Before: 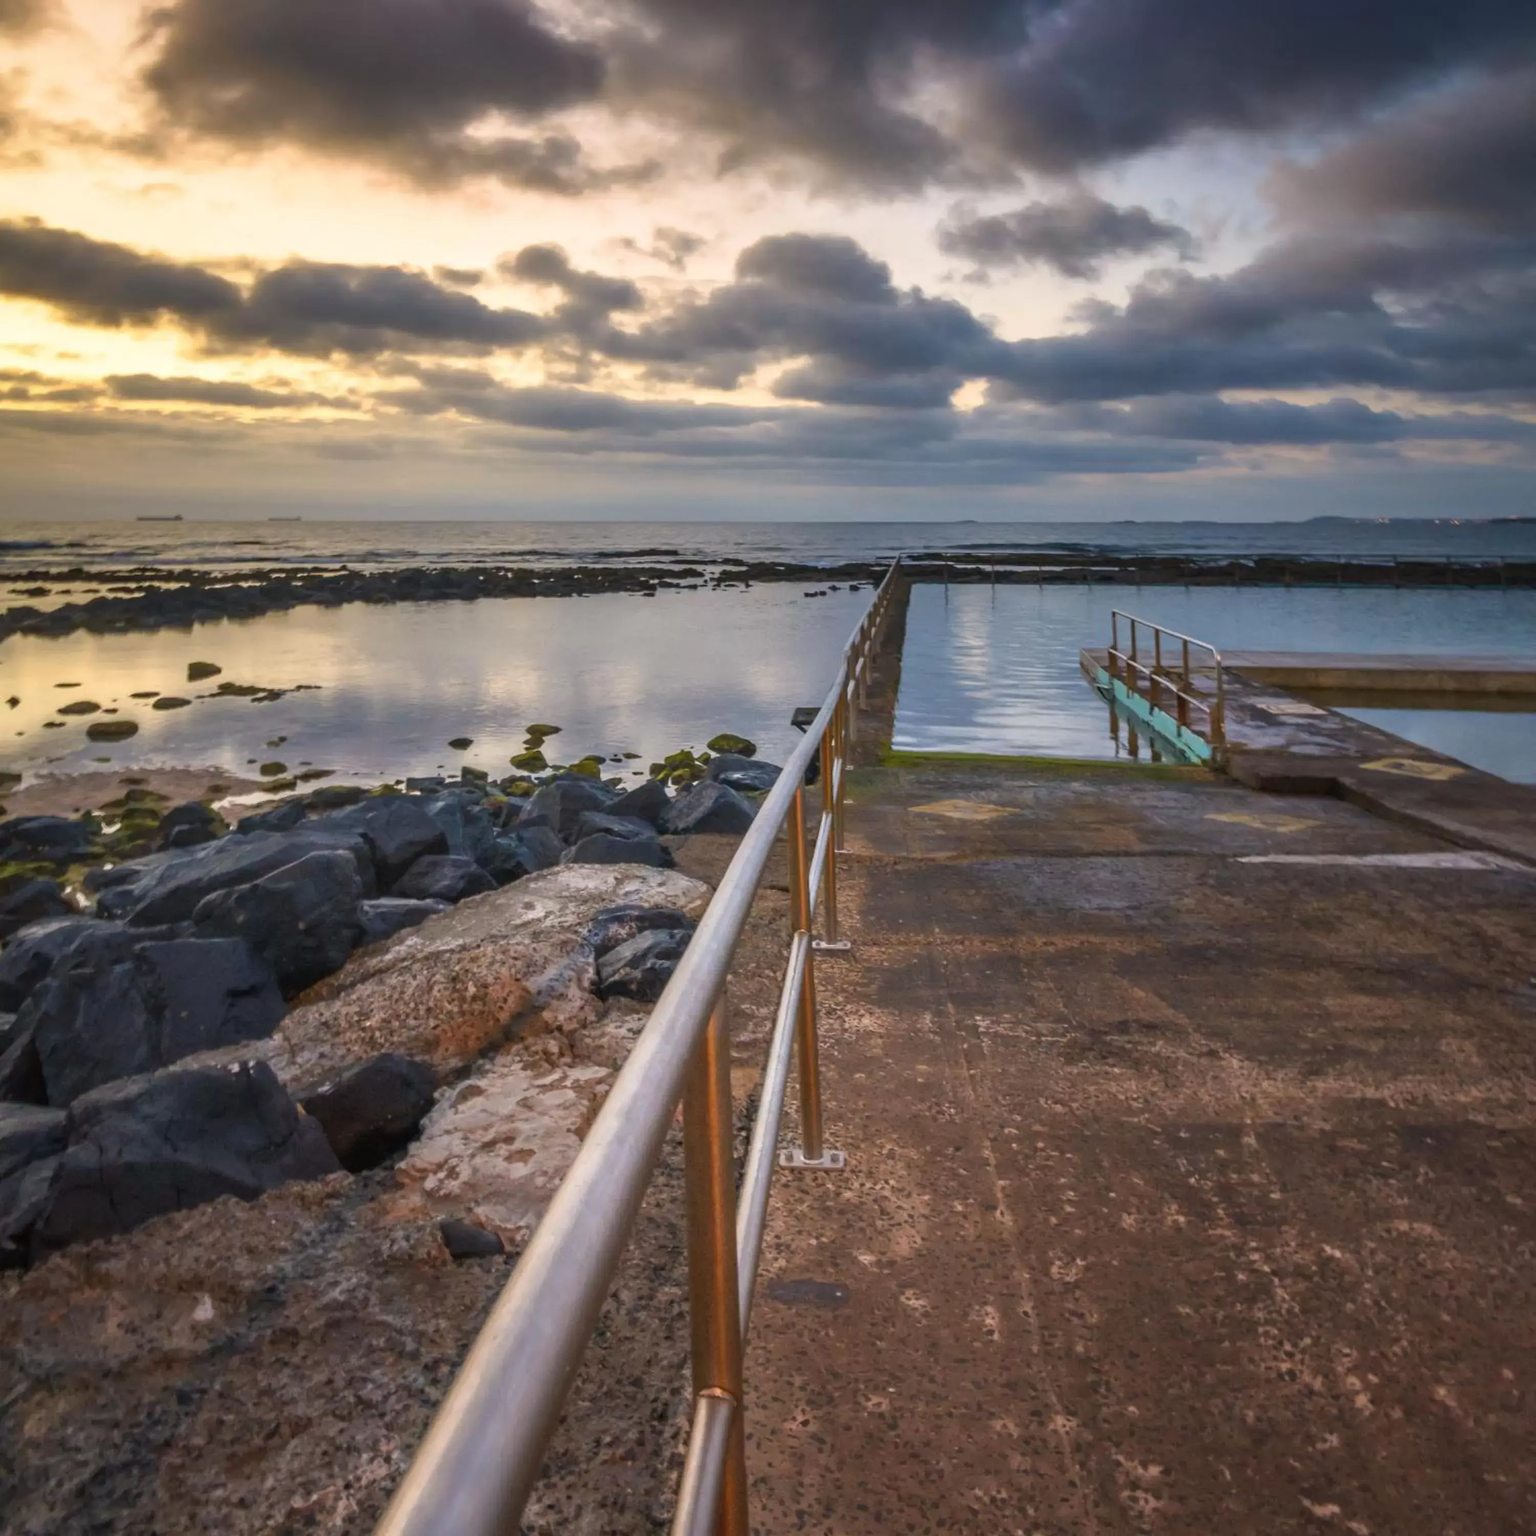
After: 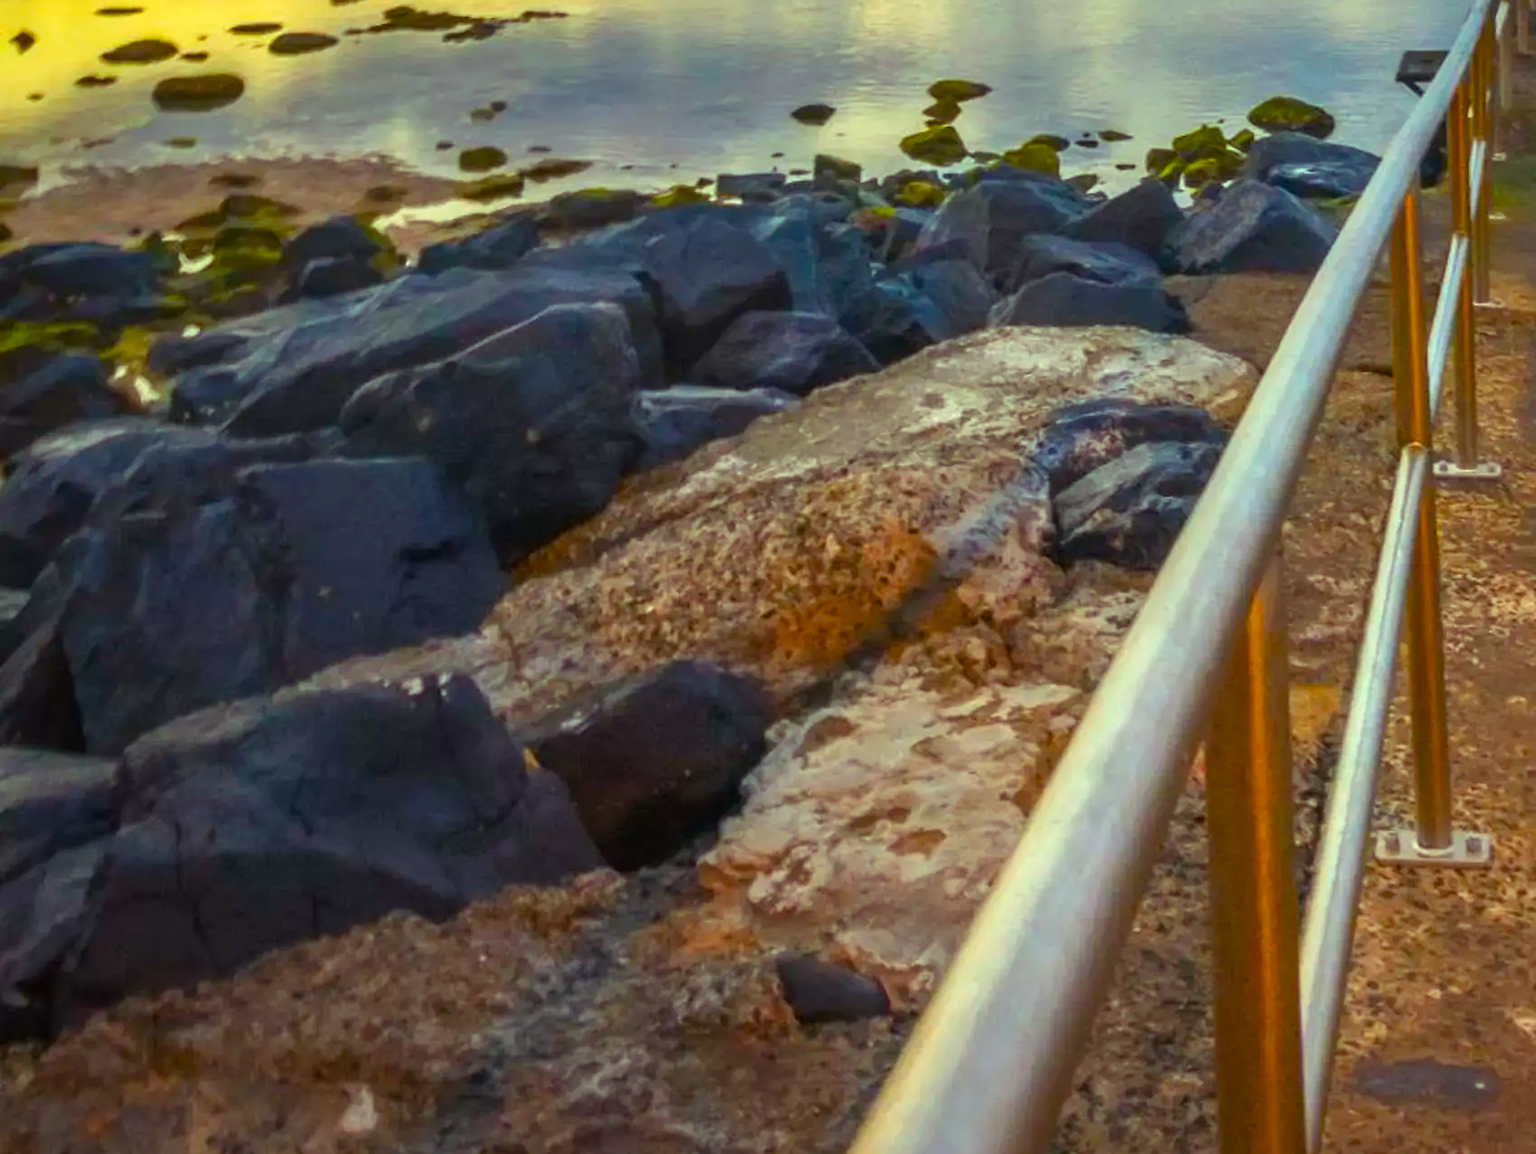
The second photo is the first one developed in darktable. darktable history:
color balance rgb: power › hue 60.11°, highlights gain › luminance 15.512%, highlights gain › chroma 6.984%, highlights gain › hue 126.56°, linear chroma grading › global chroma 42.622%, perceptual saturation grading › global saturation 25.524%
crop: top 44.212%, right 43.324%, bottom 13.156%
